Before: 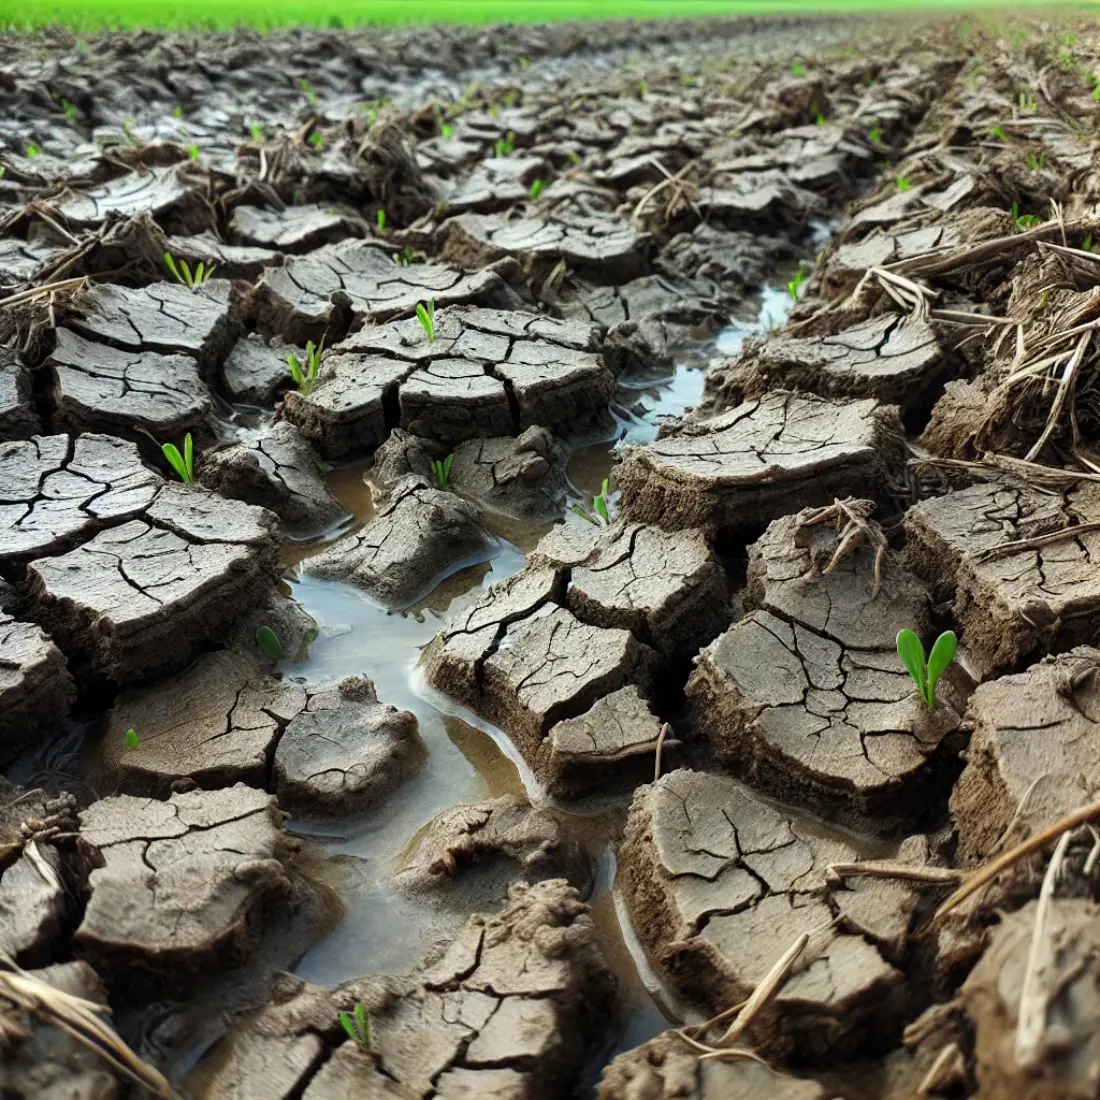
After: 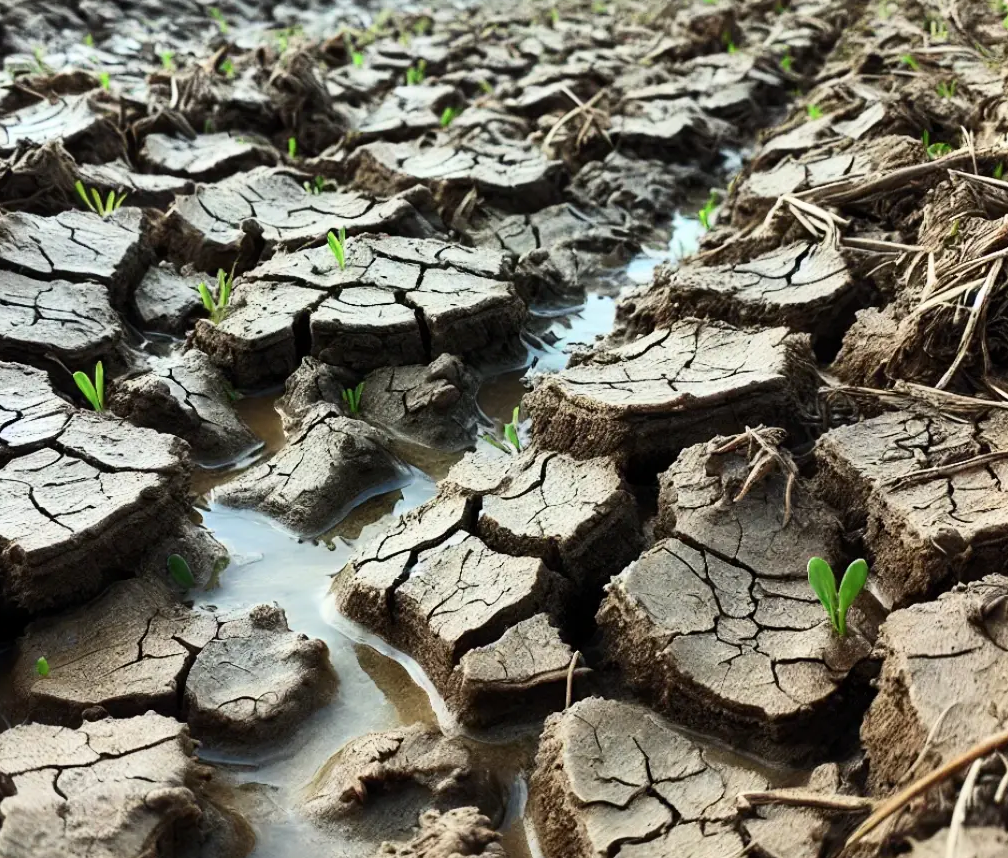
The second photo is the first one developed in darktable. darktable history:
contrast brightness saturation: contrast 0.24, brightness 0.09
crop: left 8.155%, top 6.611%, bottom 15.385%
